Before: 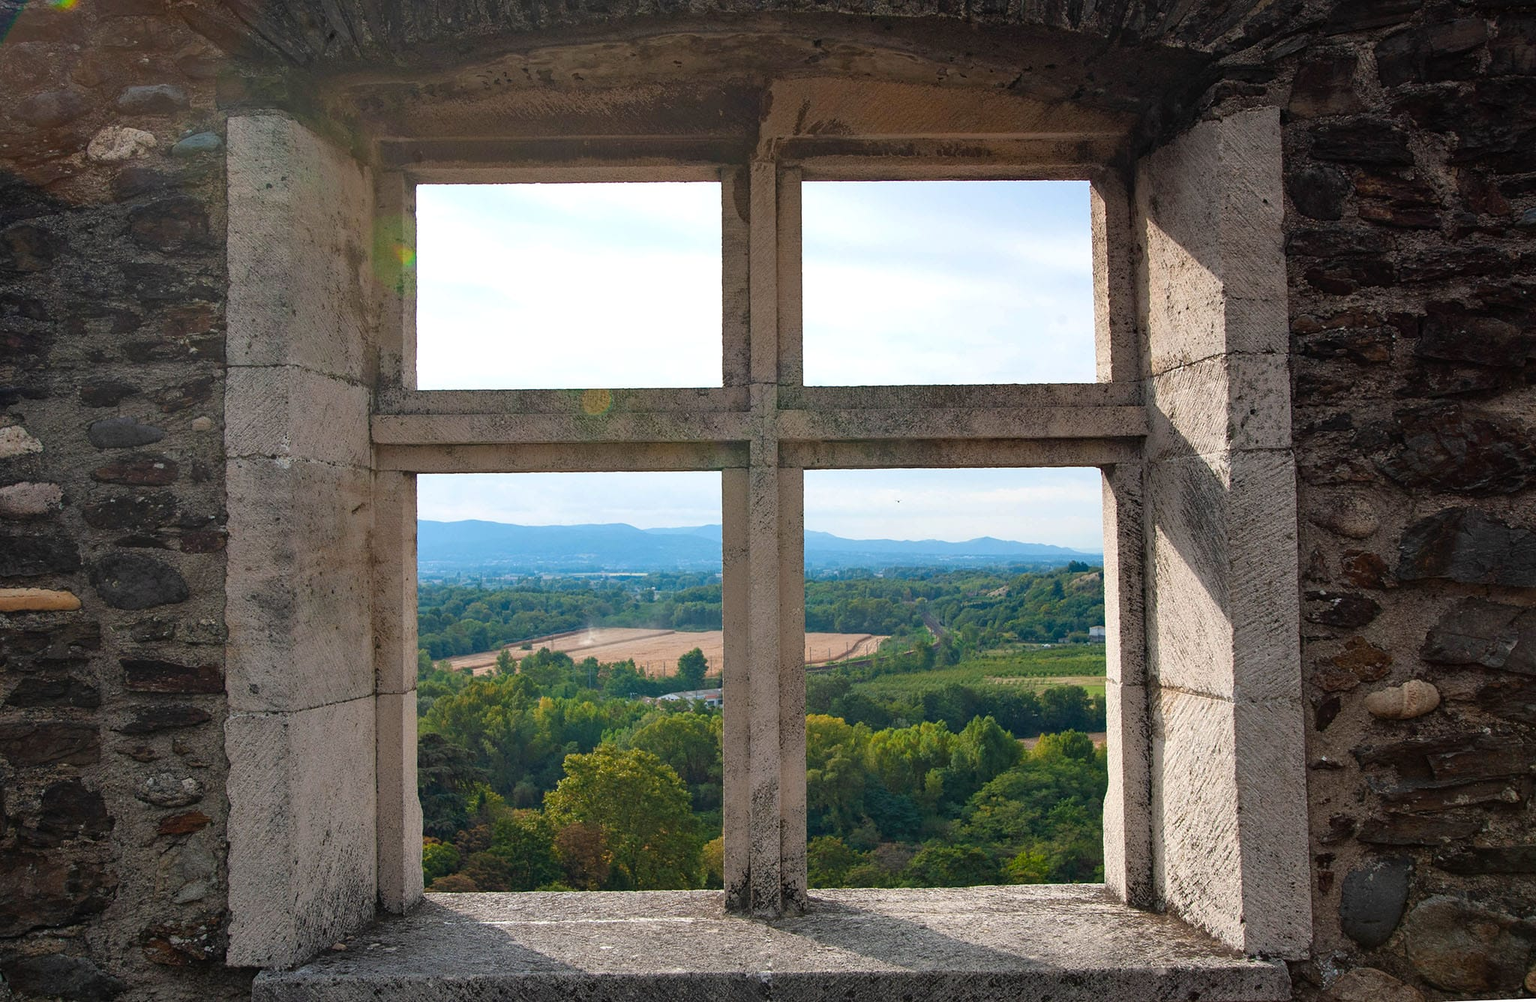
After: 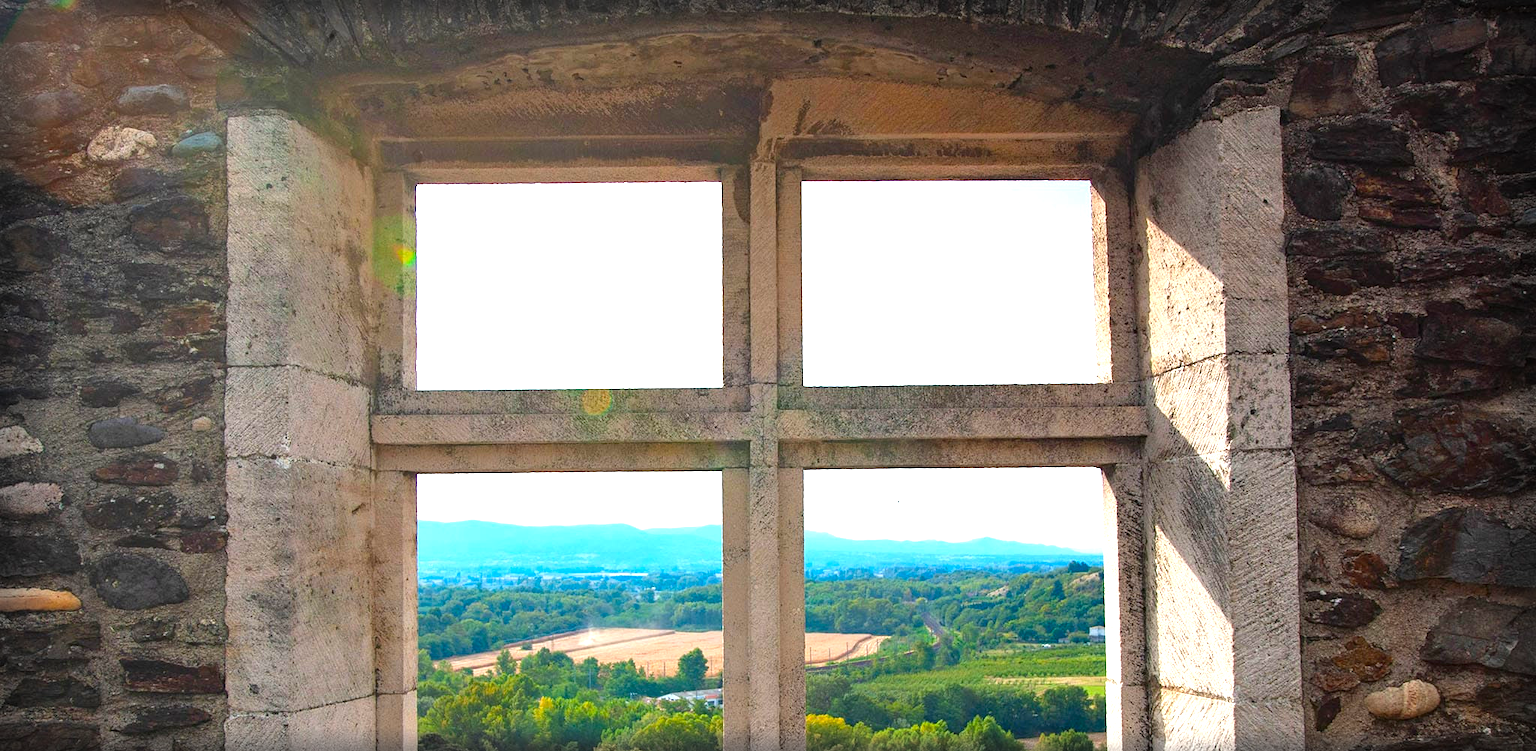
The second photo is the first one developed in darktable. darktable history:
color correction: highlights b* -0.037, saturation 1.36
crop: bottom 24.989%
exposure: black level correction 0, exposure 1 EV, compensate highlight preservation false
vignetting: fall-off start 93.31%, fall-off radius 5.84%, brightness -0.467, automatic ratio true, width/height ratio 1.332, shape 0.05
